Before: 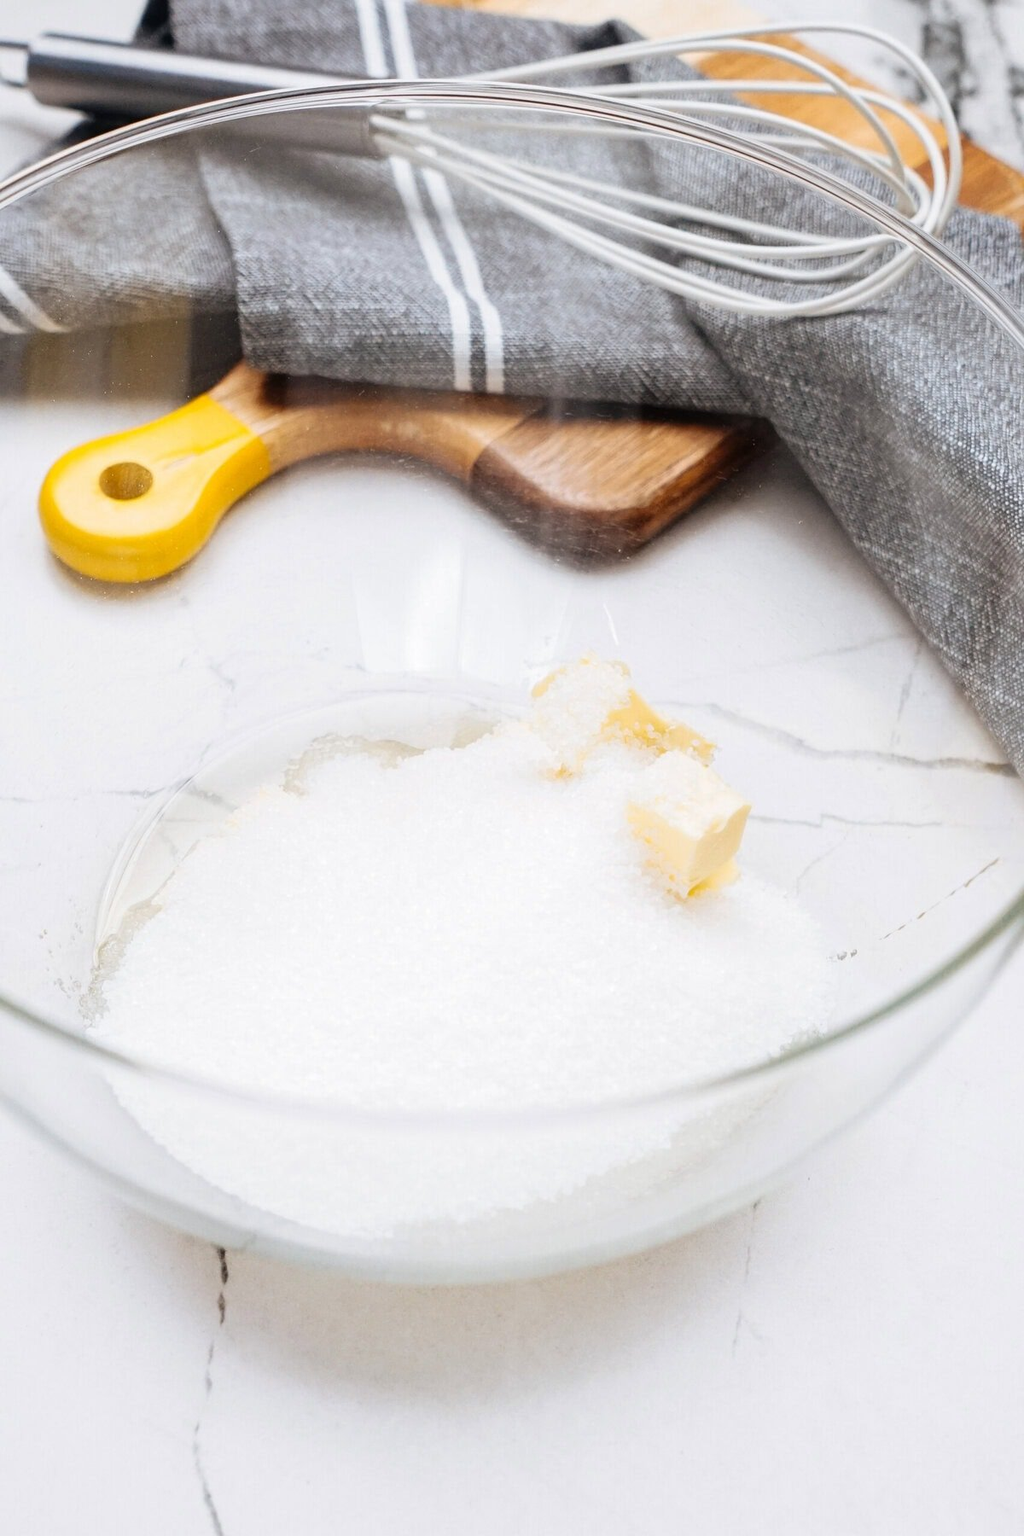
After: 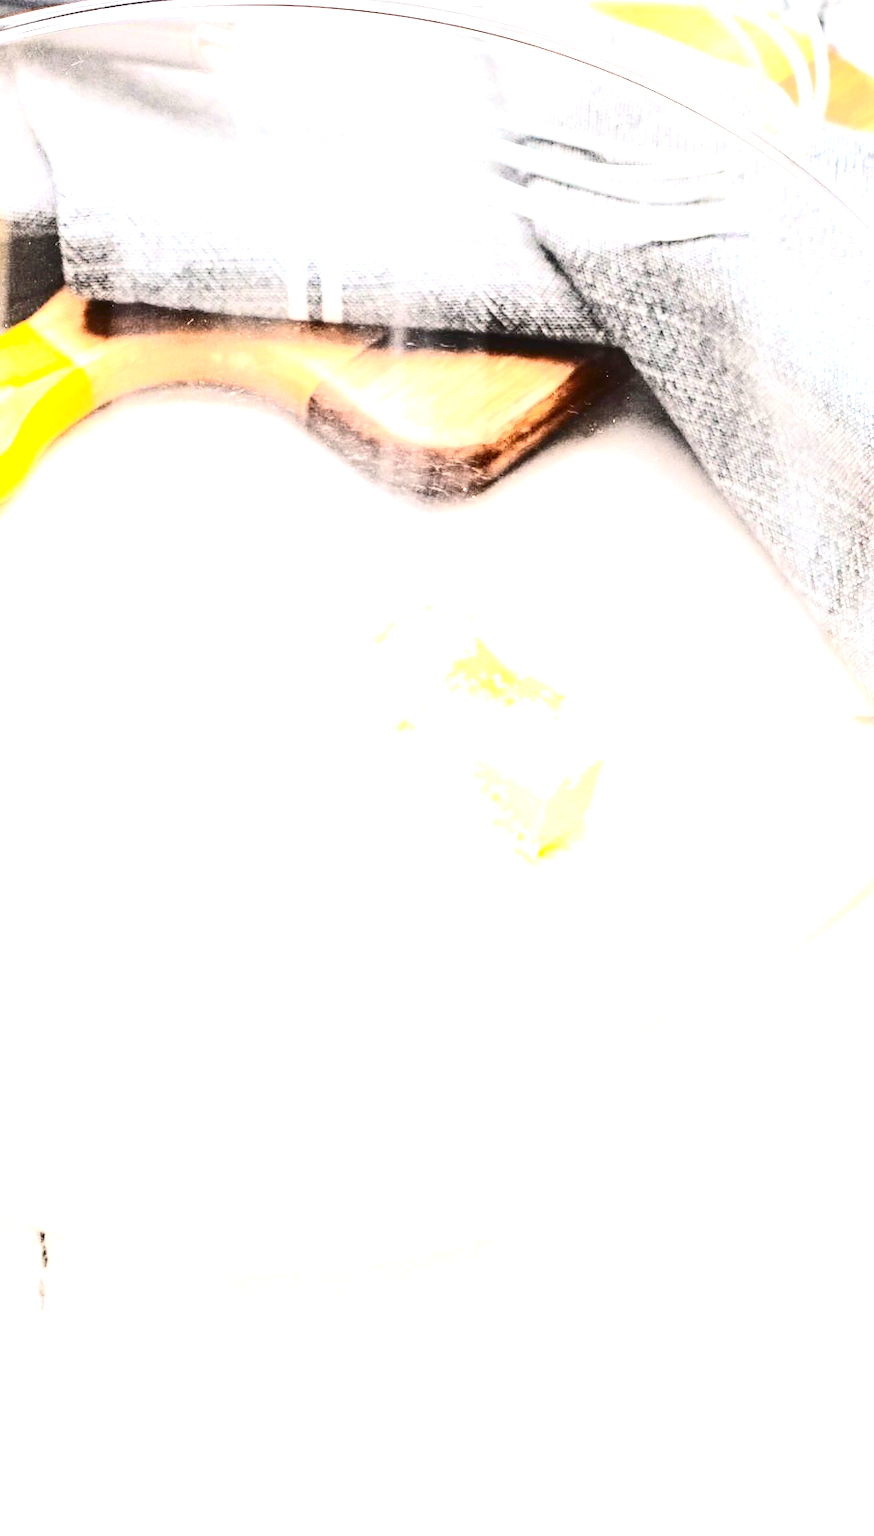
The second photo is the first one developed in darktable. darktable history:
exposure: black level correction 0.002, exposure 1.994 EV, compensate exposure bias true, compensate highlight preservation false
crop and rotate: left 17.889%, top 5.913%, right 1.763%
contrast brightness saturation: contrast 0.498, saturation -0.09
local contrast: on, module defaults
